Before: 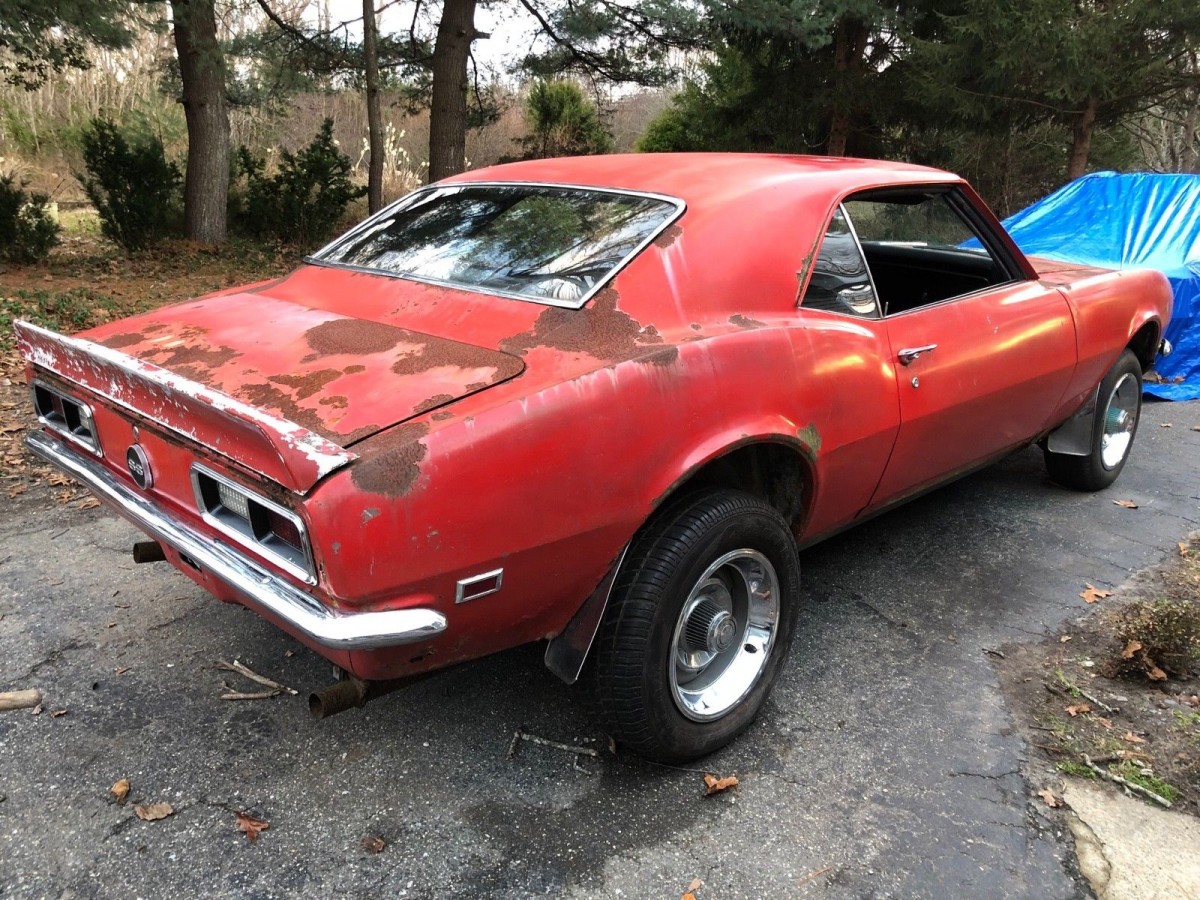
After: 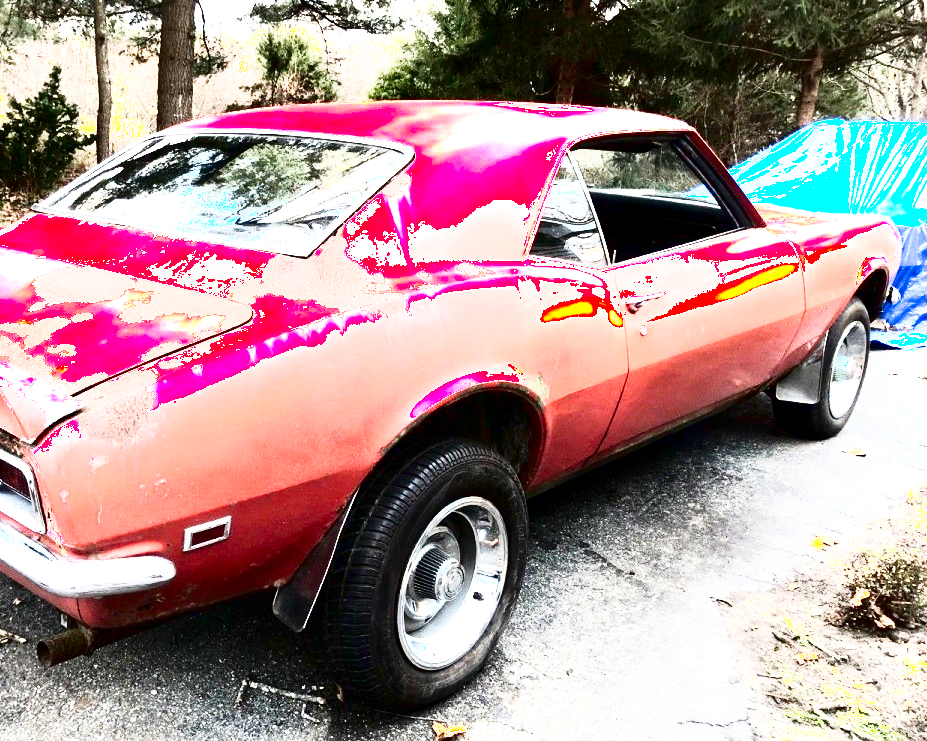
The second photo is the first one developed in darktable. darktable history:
crop: left 22.685%, top 5.859%, bottom 11.703%
contrast brightness saturation: contrast 0.281
exposure: black level correction 0.001, exposure 1.988 EV, compensate highlight preservation false
shadows and highlights: shadows -63.5, white point adjustment -5.38, highlights 60.61, highlights color adjustment 0.709%
